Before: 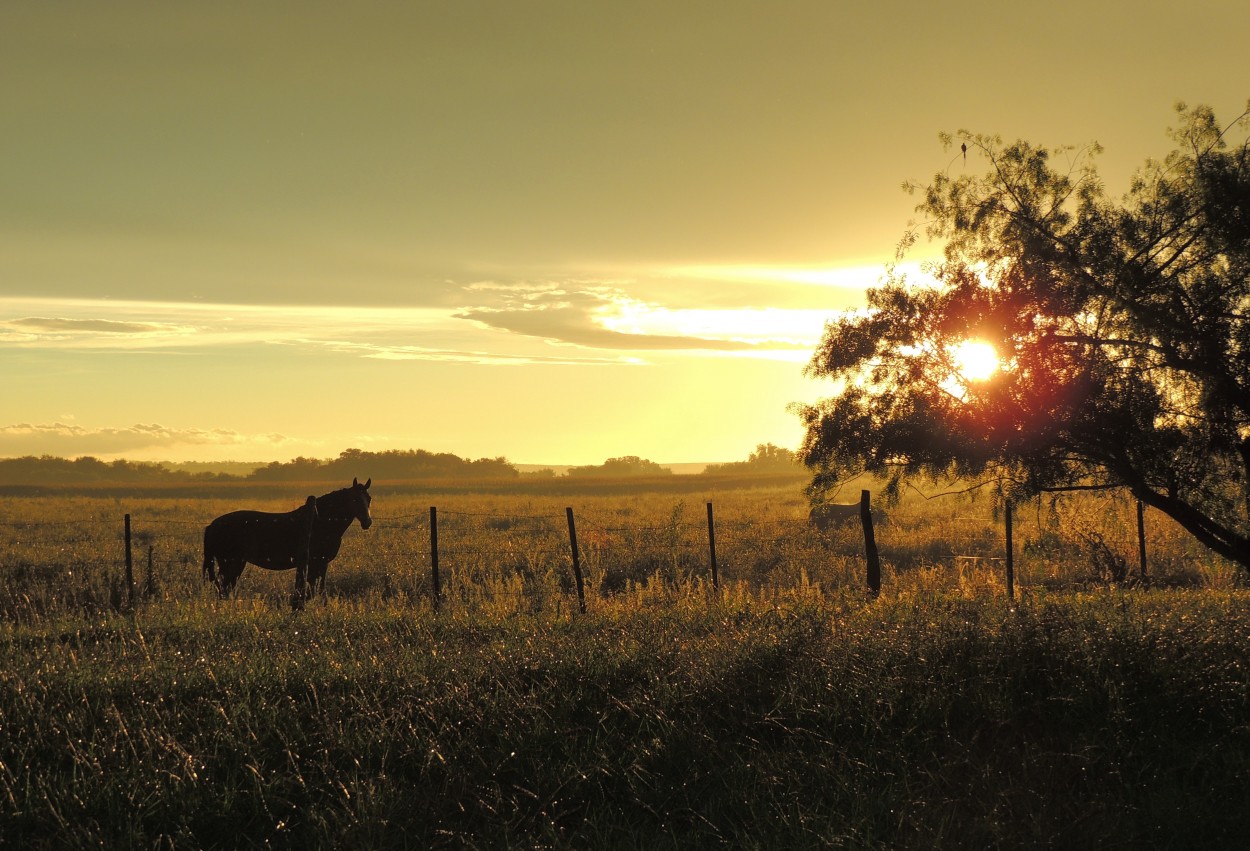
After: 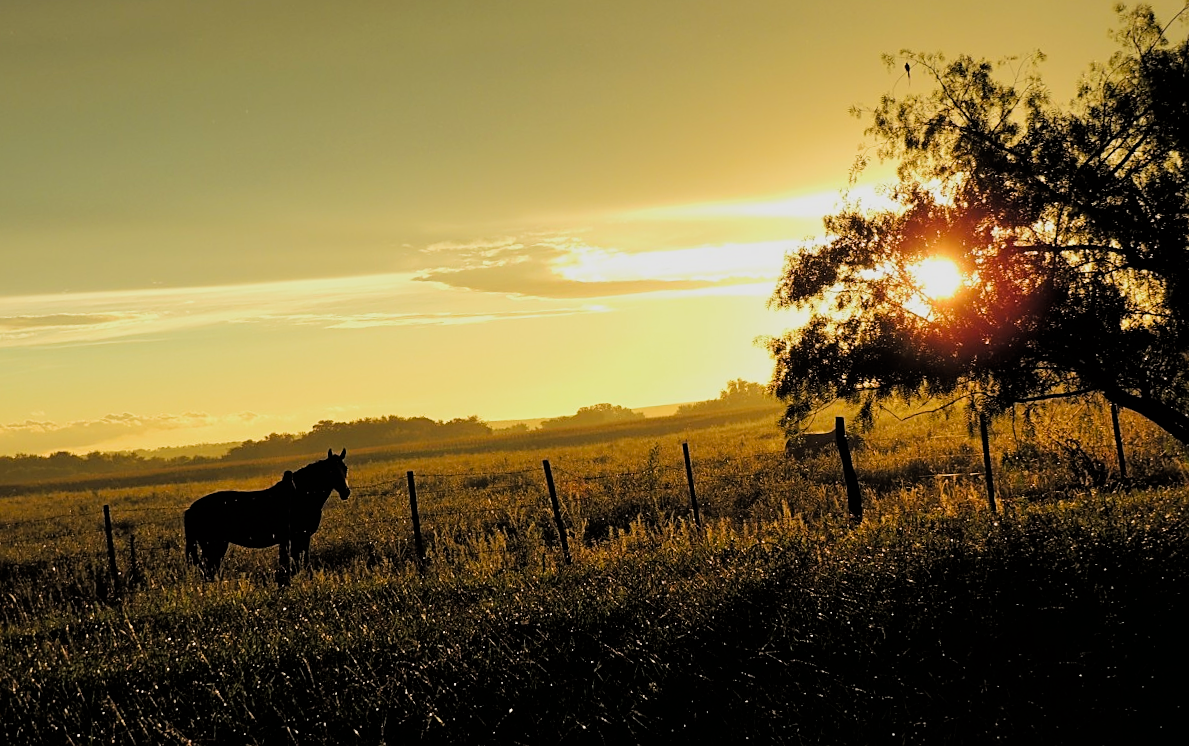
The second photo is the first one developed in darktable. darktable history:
color balance: output saturation 110%
sharpen: on, module defaults
filmic rgb: black relative exposure -5 EV, hardness 2.88, contrast 1.3, highlights saturation mix -30%
rotate and perspective: rotation -5°, crop left 0.05, crop right 0.952, crop top 0.11, crop bottom 0.89
